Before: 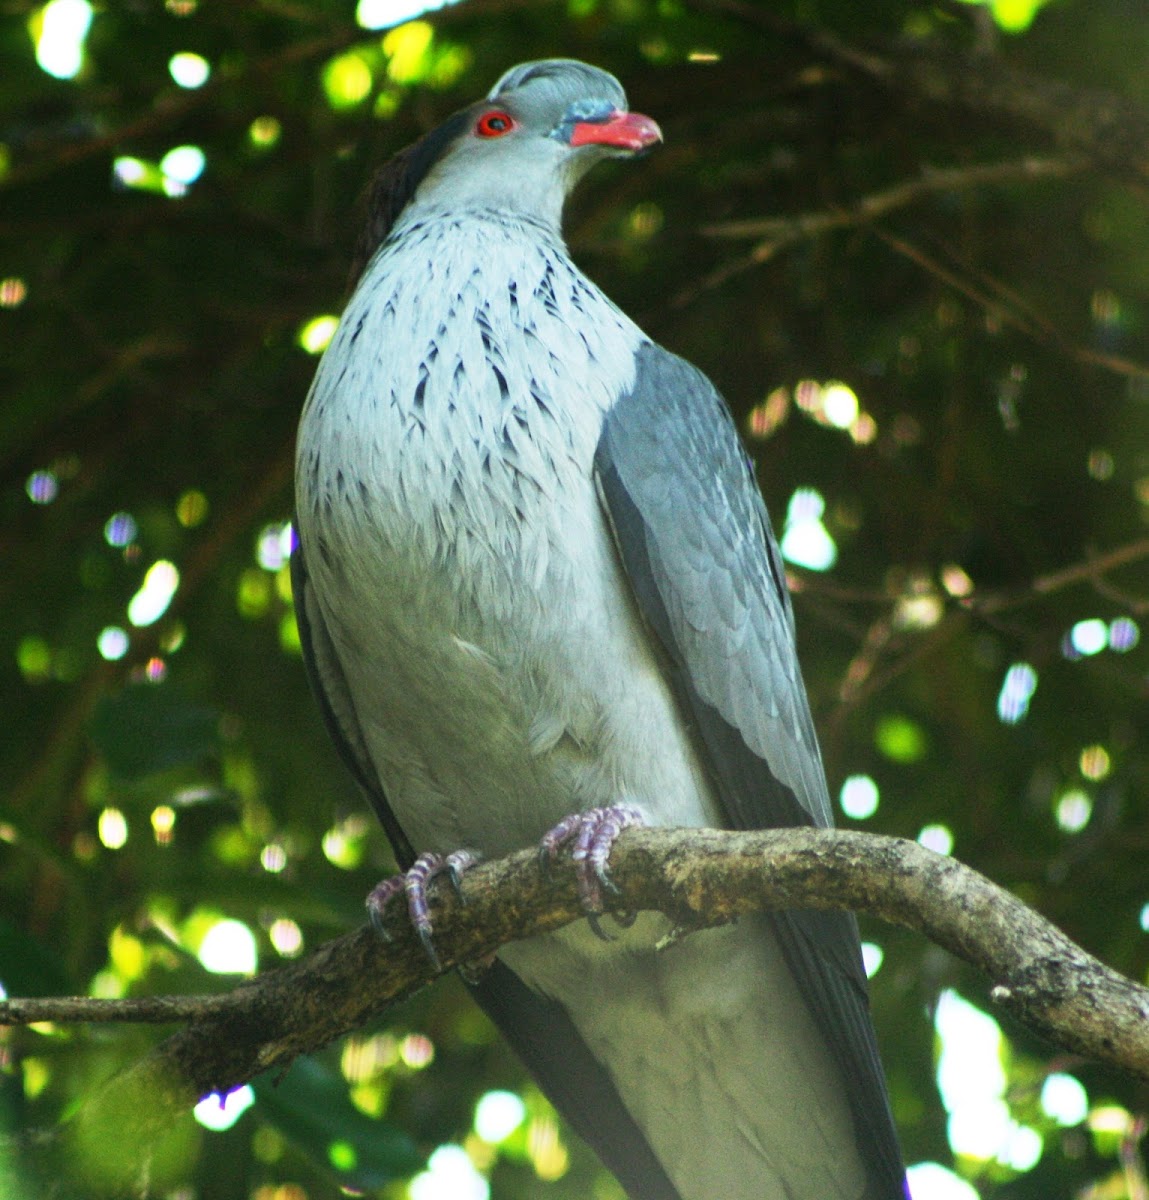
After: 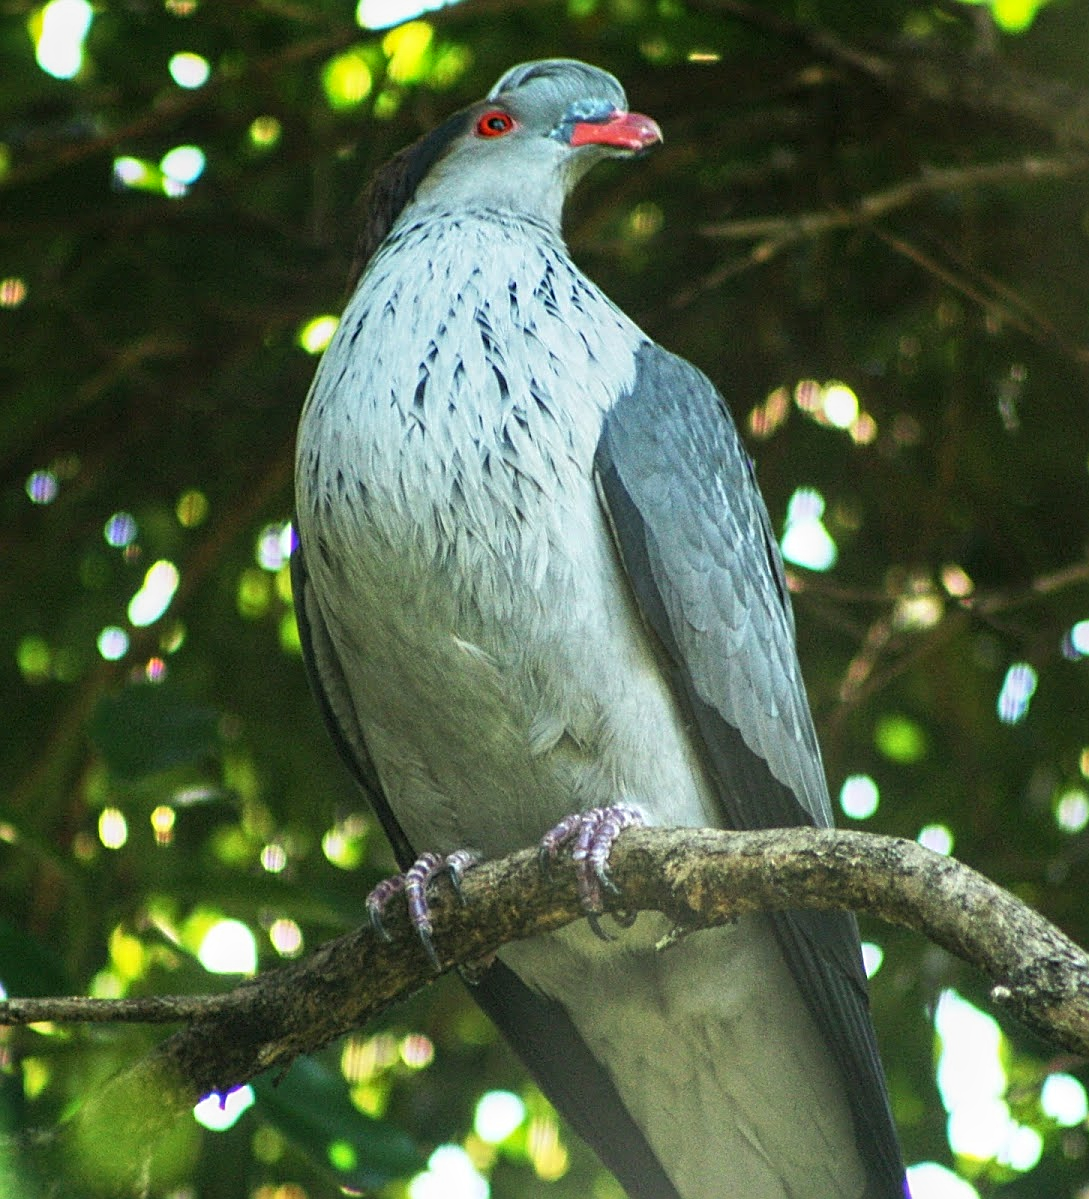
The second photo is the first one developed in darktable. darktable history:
local contrast: on, module defaults
sharpen: on, module defaults
tone equalizer: mask exposure compensation -0.509 EV
crop and rotate: left 0%, right 5.151%
